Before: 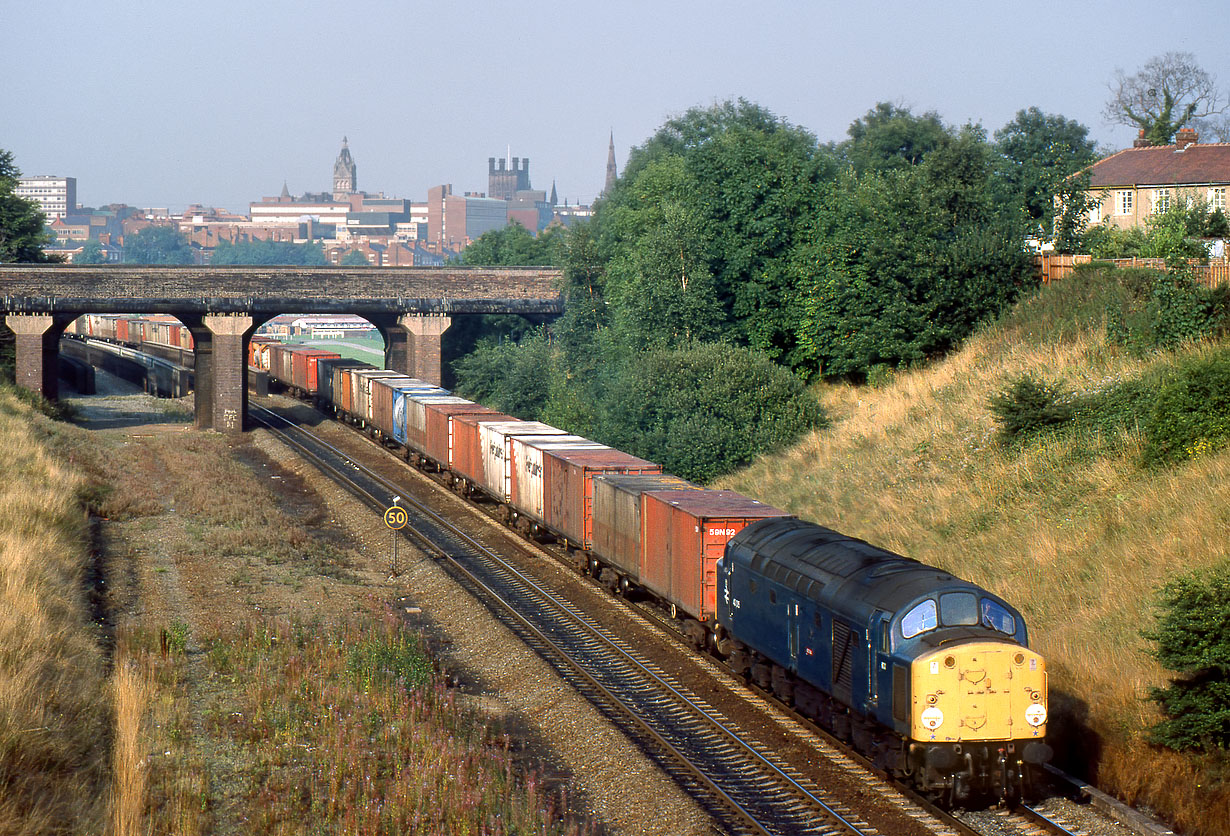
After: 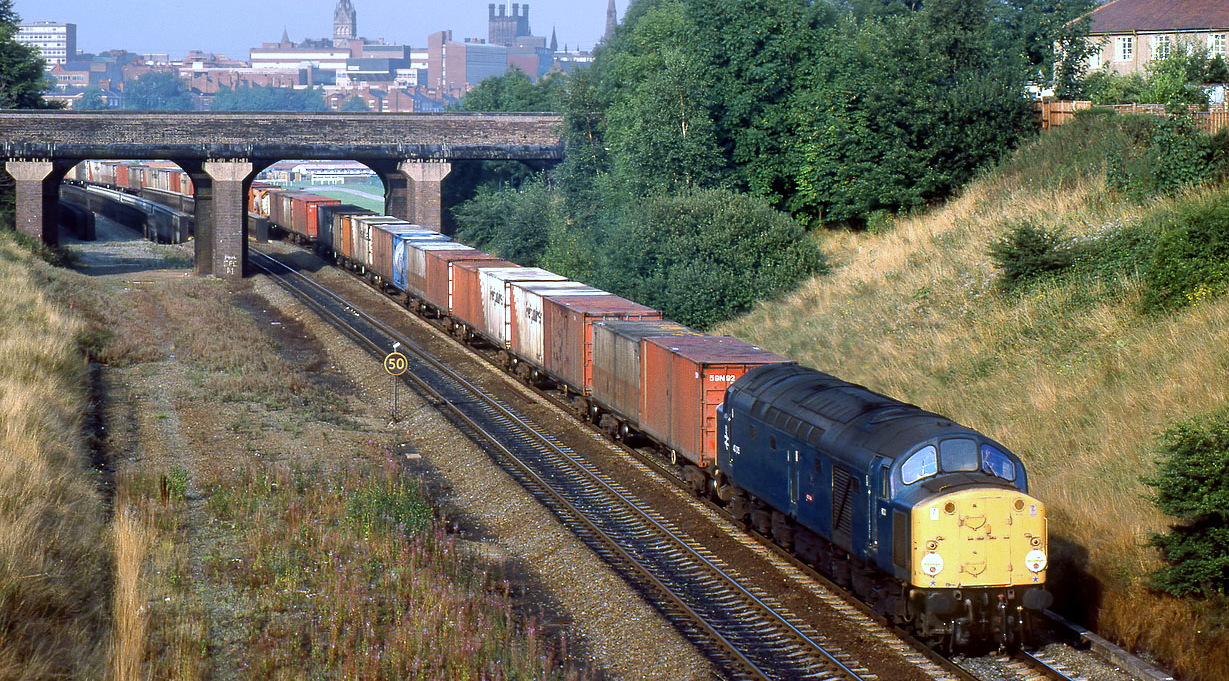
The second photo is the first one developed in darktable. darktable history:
crop and rotate: top 18.507%
white balance: red 0.948, green 1.02, blue 1.176
